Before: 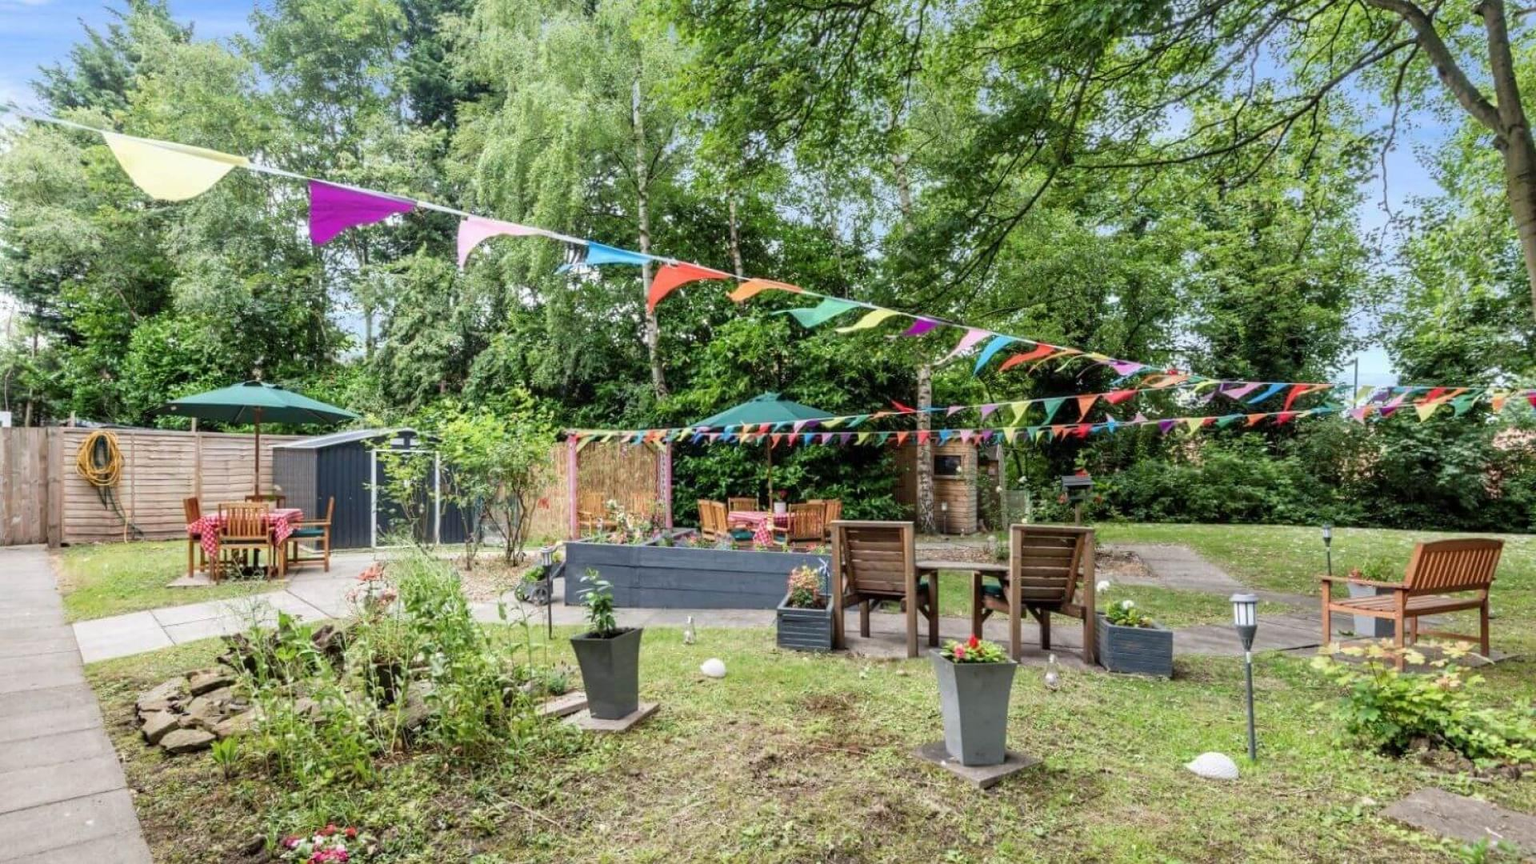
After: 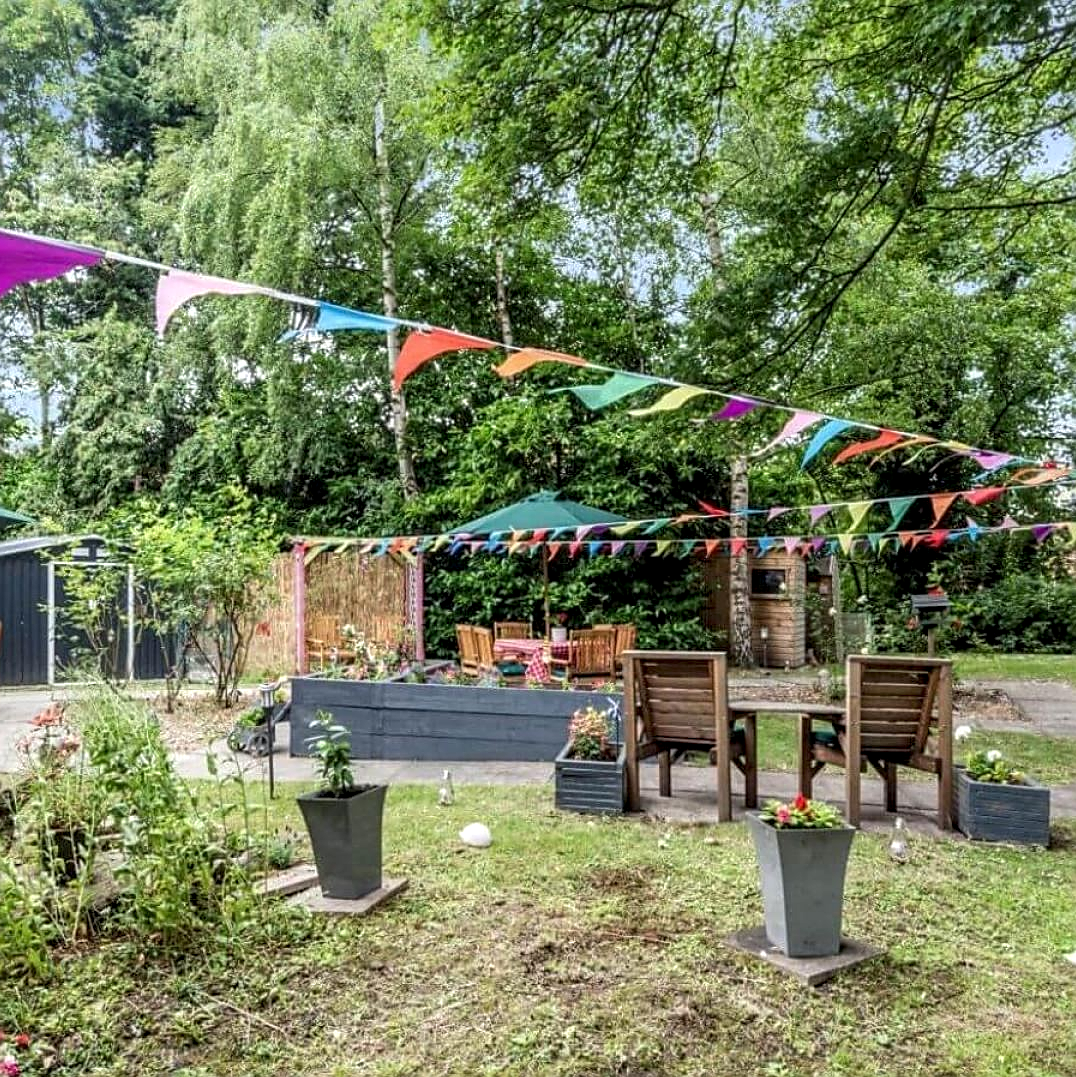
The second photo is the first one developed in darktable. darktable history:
crop: left 21.674%, right 22.086%
sharpen: on, module defaults
local contrast: detail 130%
